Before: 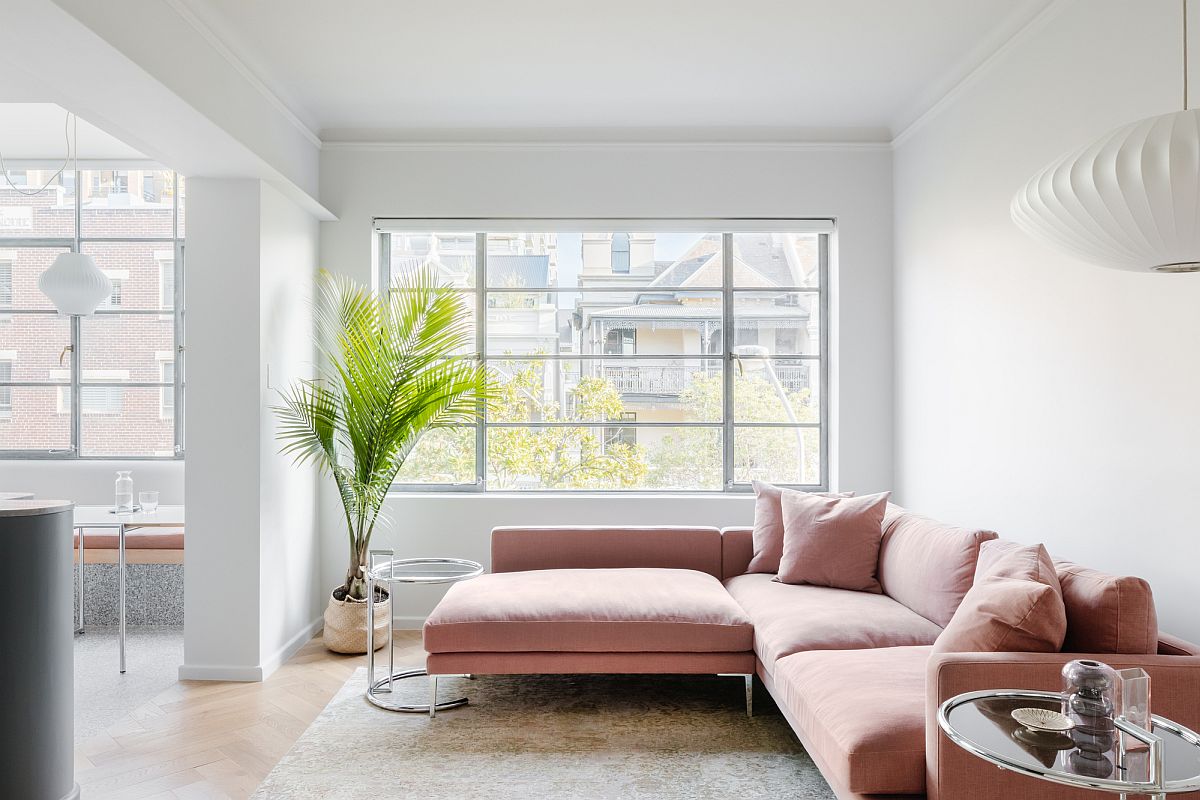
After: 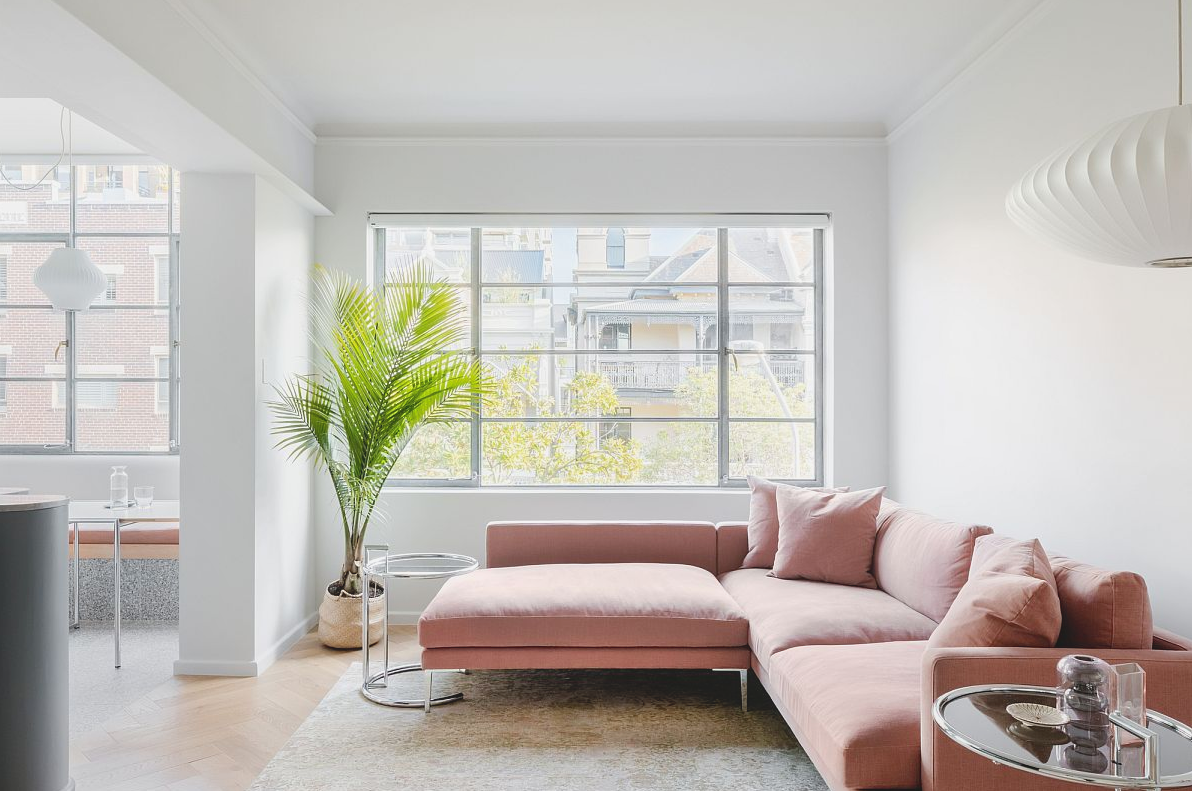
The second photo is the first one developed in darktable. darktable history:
color calibration: illuminant same as pipeline (D50), adaptation none (bypass), x 0.334, y 0.334, temperature 5010.87 K
crop: left 0.465%, top 0.723%, right 0.141%, bottom 0.383%
local contrast: highlights 70%, shadows 66%, detail 84%, midtone range 0.328
